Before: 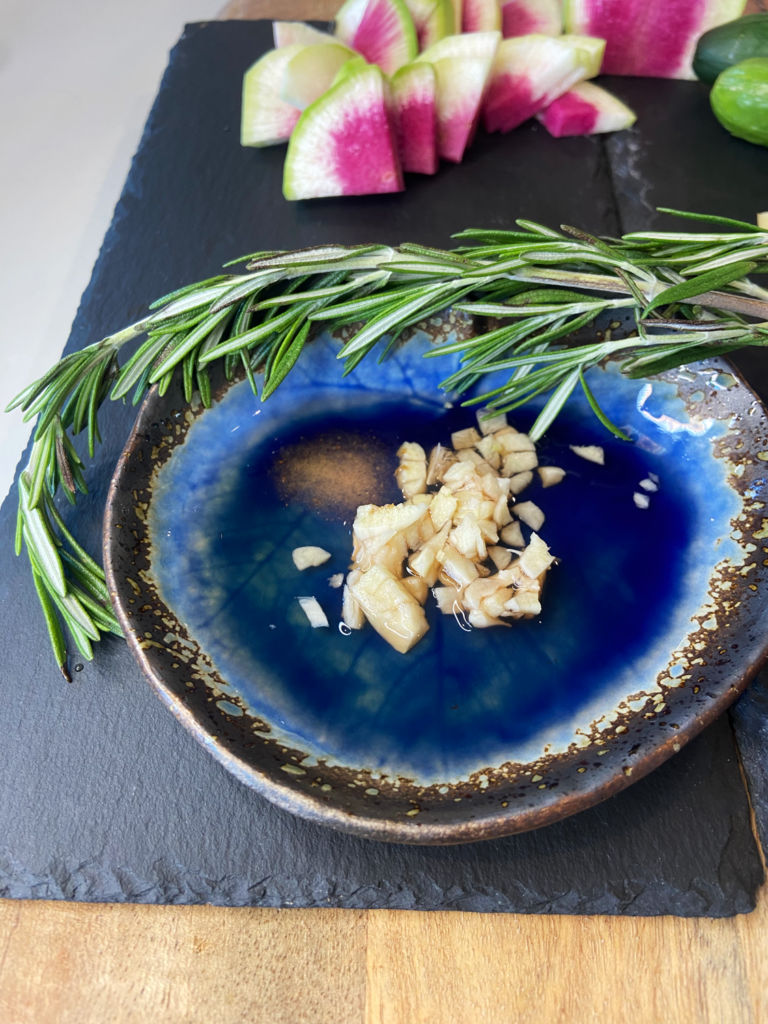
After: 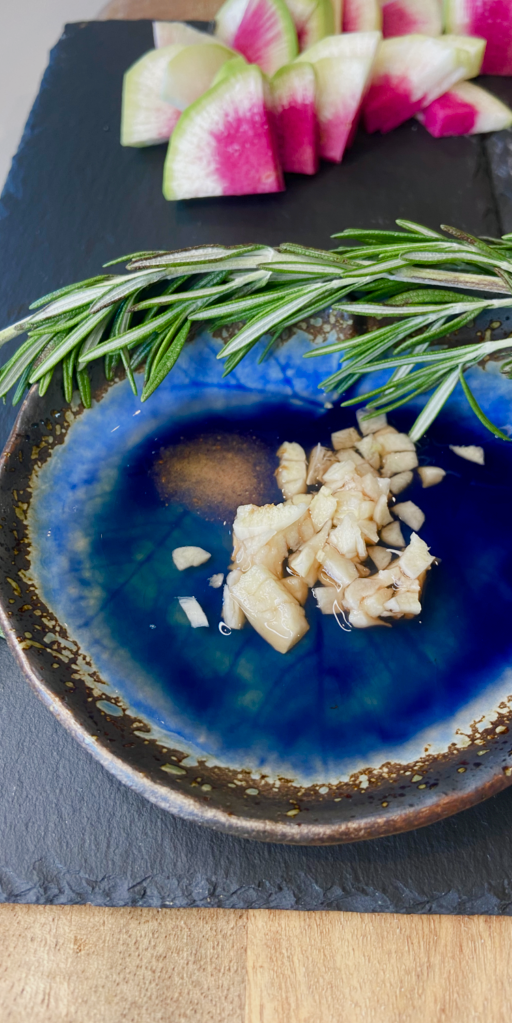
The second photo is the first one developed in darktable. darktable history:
crop and rotate: left 15.754%, right 17.579%
color balance rgb: shadows lift › chroma 1%, shadows lift › hue 113°, highlights gain › chroma 0.2%, highlights gain › hue 333°, perceptual saturation grading › global saturation 20%, perceptual saturation grading › highlights -50%, perceptual saturation grading › shadows 25%, contrast -10%
